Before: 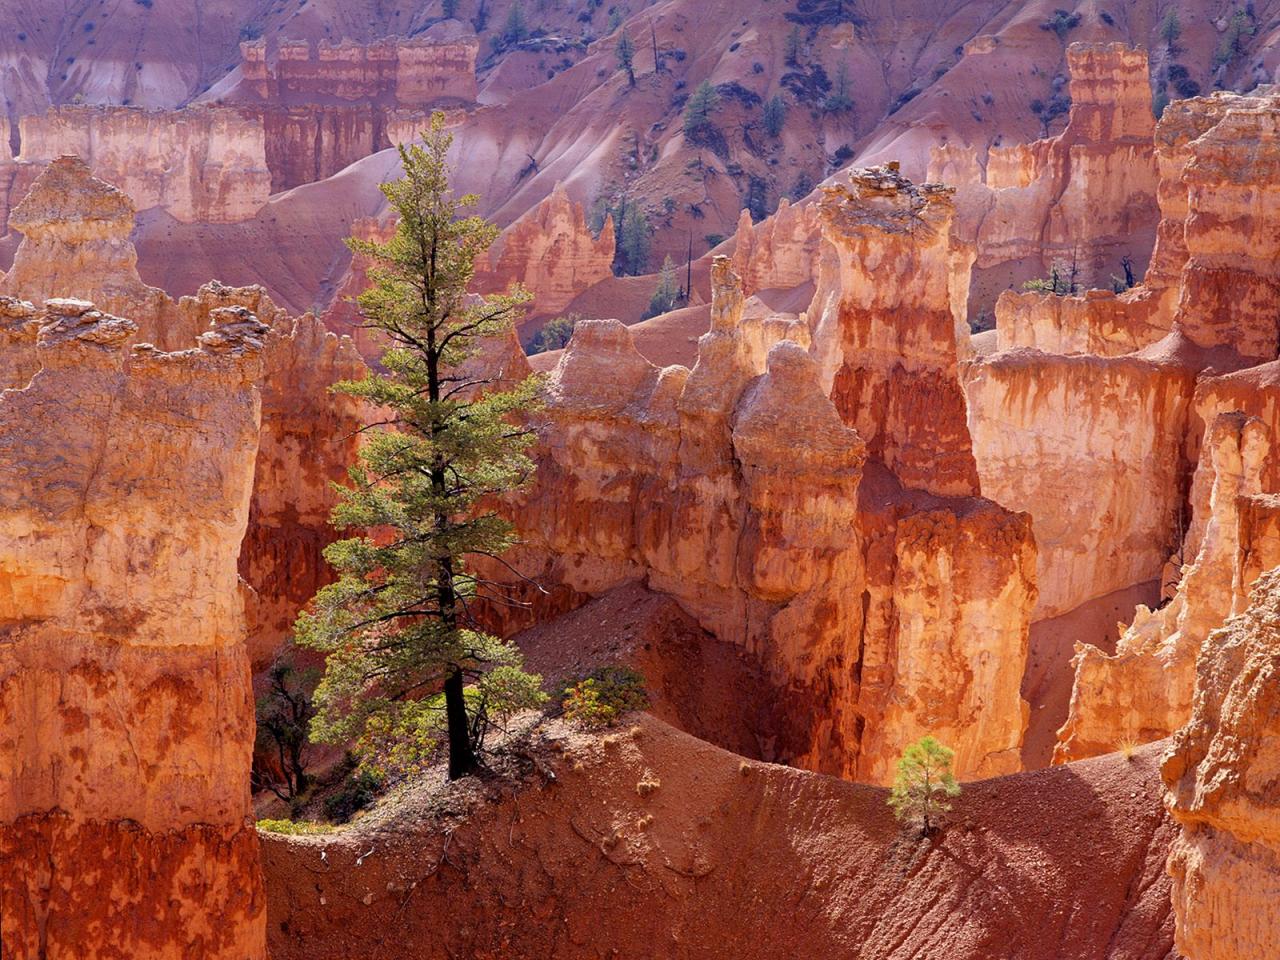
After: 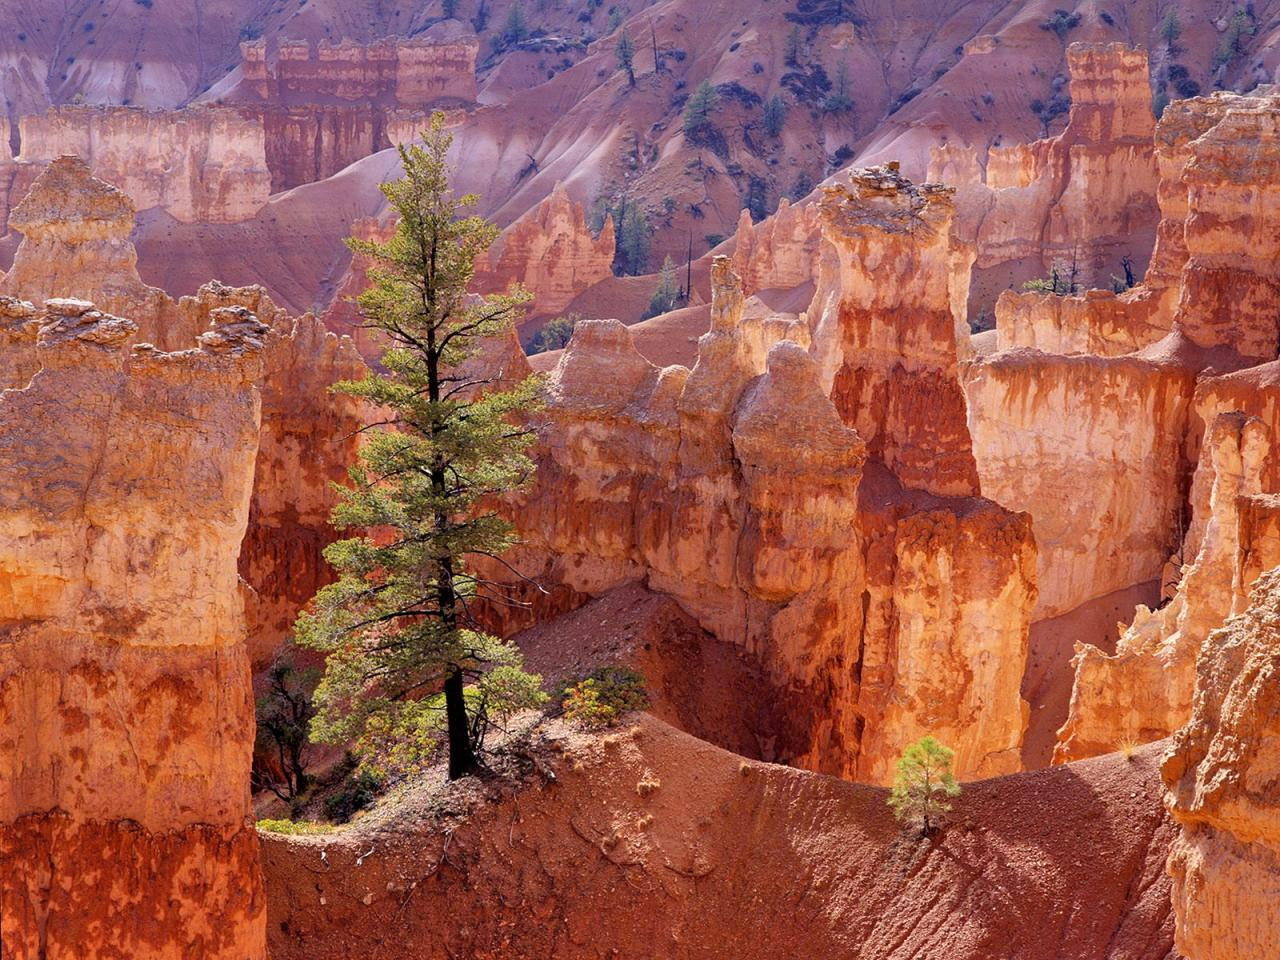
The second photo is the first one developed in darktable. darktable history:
shadows and highlights: shadows 60.13, soften with gaussian
